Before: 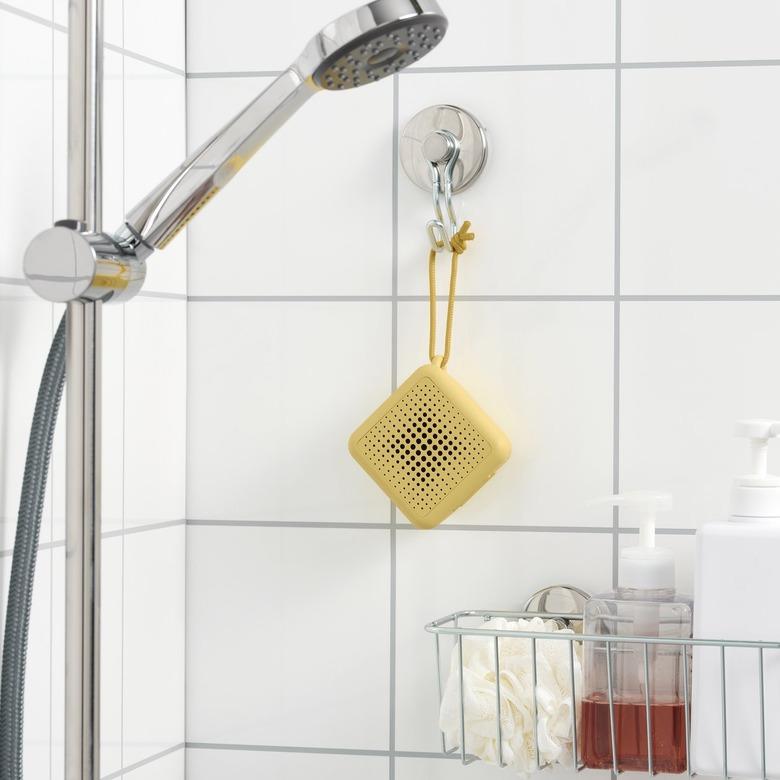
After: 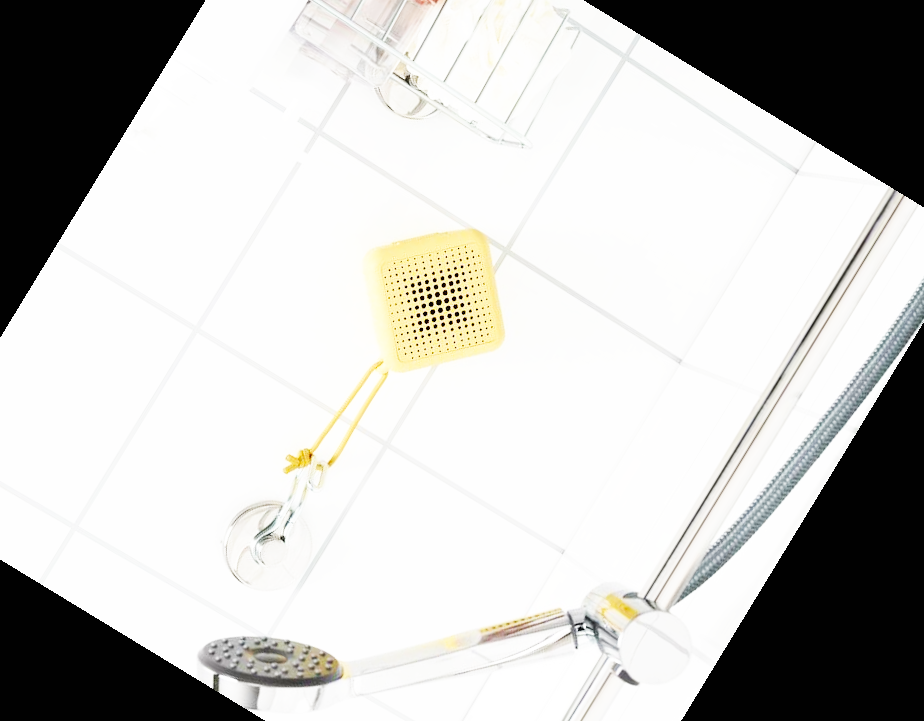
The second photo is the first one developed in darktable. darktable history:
crop and rotate: angle 148.68°, left 9.111%, top 15.603%, right 4.588%, bottom 17.041%
base curve: curves: ch0 [(0, 0) (0.007, 0.004) (0.027, 0.03) (0.046, 0.07) (0.207, 0.54) (0.442, 0.872) (0.673, 0.972) (1, 1)], preserve colors none
